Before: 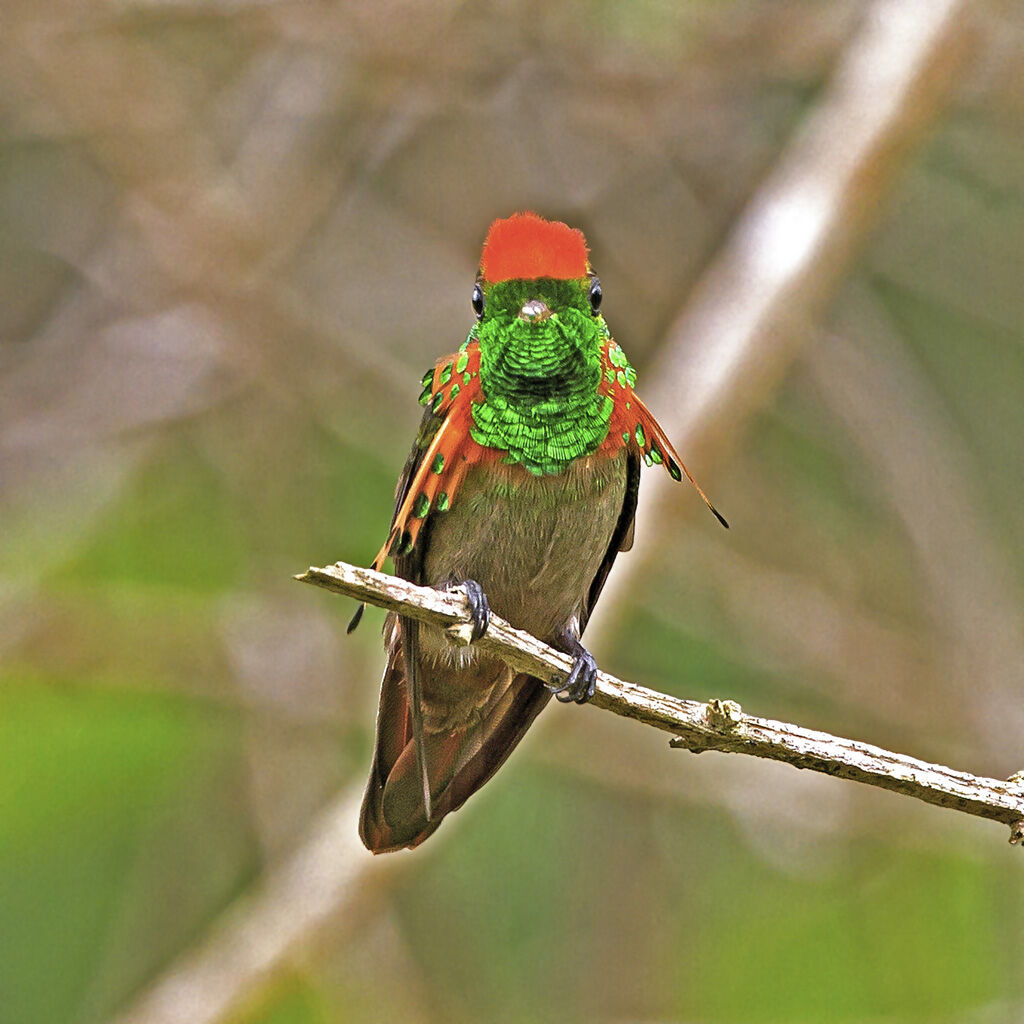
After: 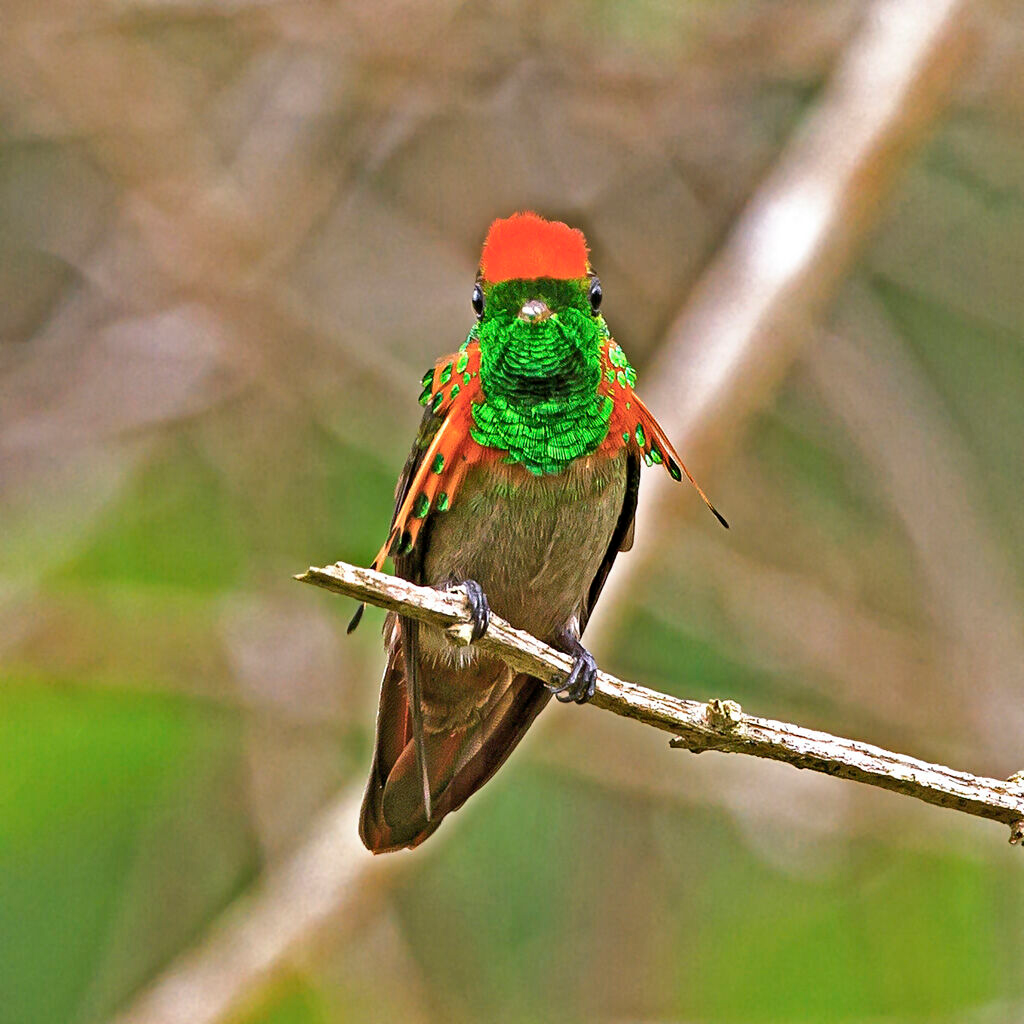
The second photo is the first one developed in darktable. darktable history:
tone curve: curves: ch0 [(0, 0) (0.003, 0.003) (0.011, 0.01) (0.025, 0.023) (0.044, 0.041) (0.069, 0.064) (0.1, 0.092) (0.136, 0.125) (0.177, 0.163) (0.224, 0.207) (0.277, 0.255) (0.335, 0.309) (0.399, 0.375) (0.468, 0.459) (0.543, 0.548) (0.623, 0.629) (0.709, 0.716) (0.801, 0.808) (0.898, 0.911) (1, 1)], color space Lab, independent channels, preserve colors none
